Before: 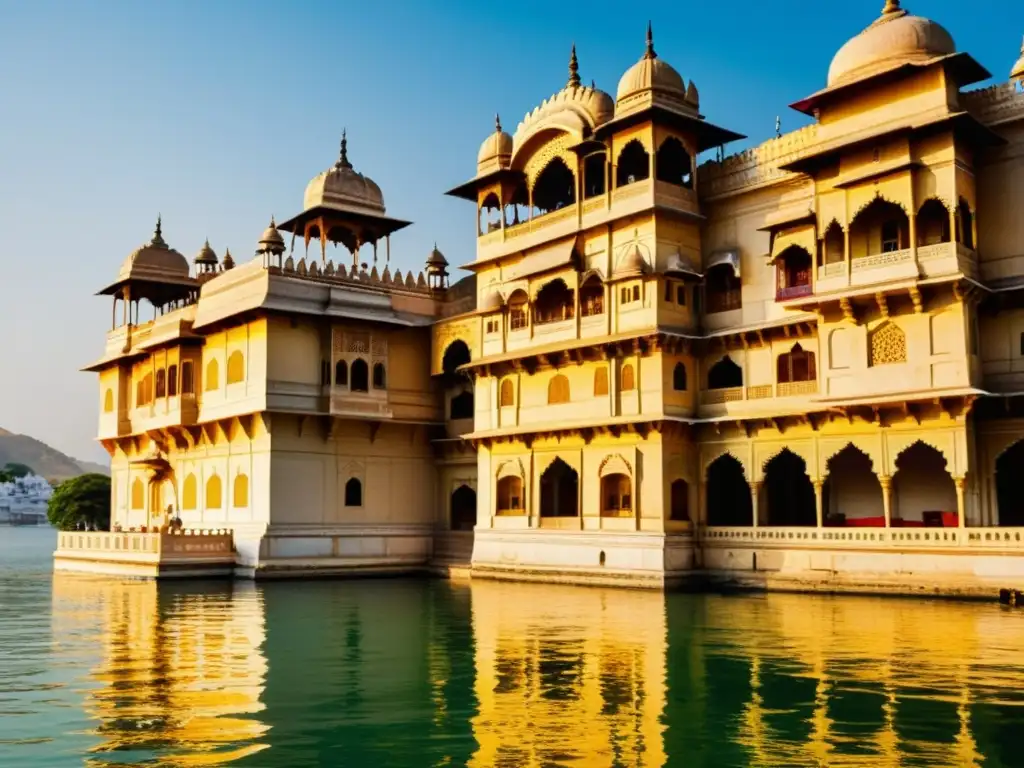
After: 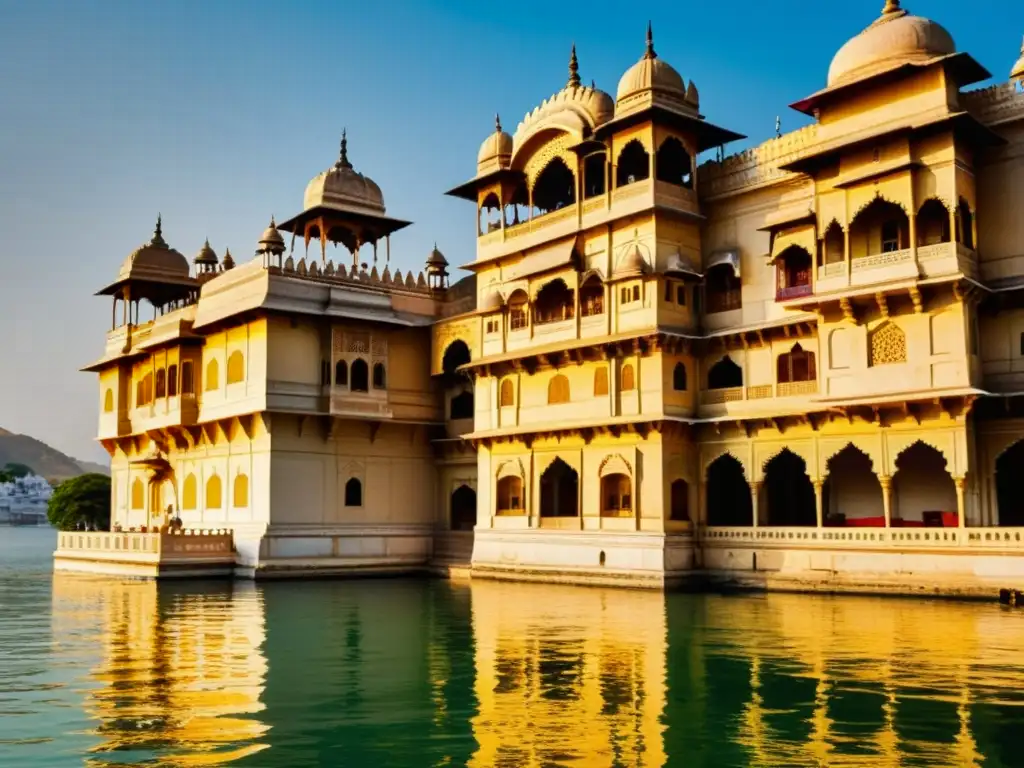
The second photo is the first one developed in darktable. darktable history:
shadows and highlights: shadows 24.47, highlights -78.24, soften with gaussian
